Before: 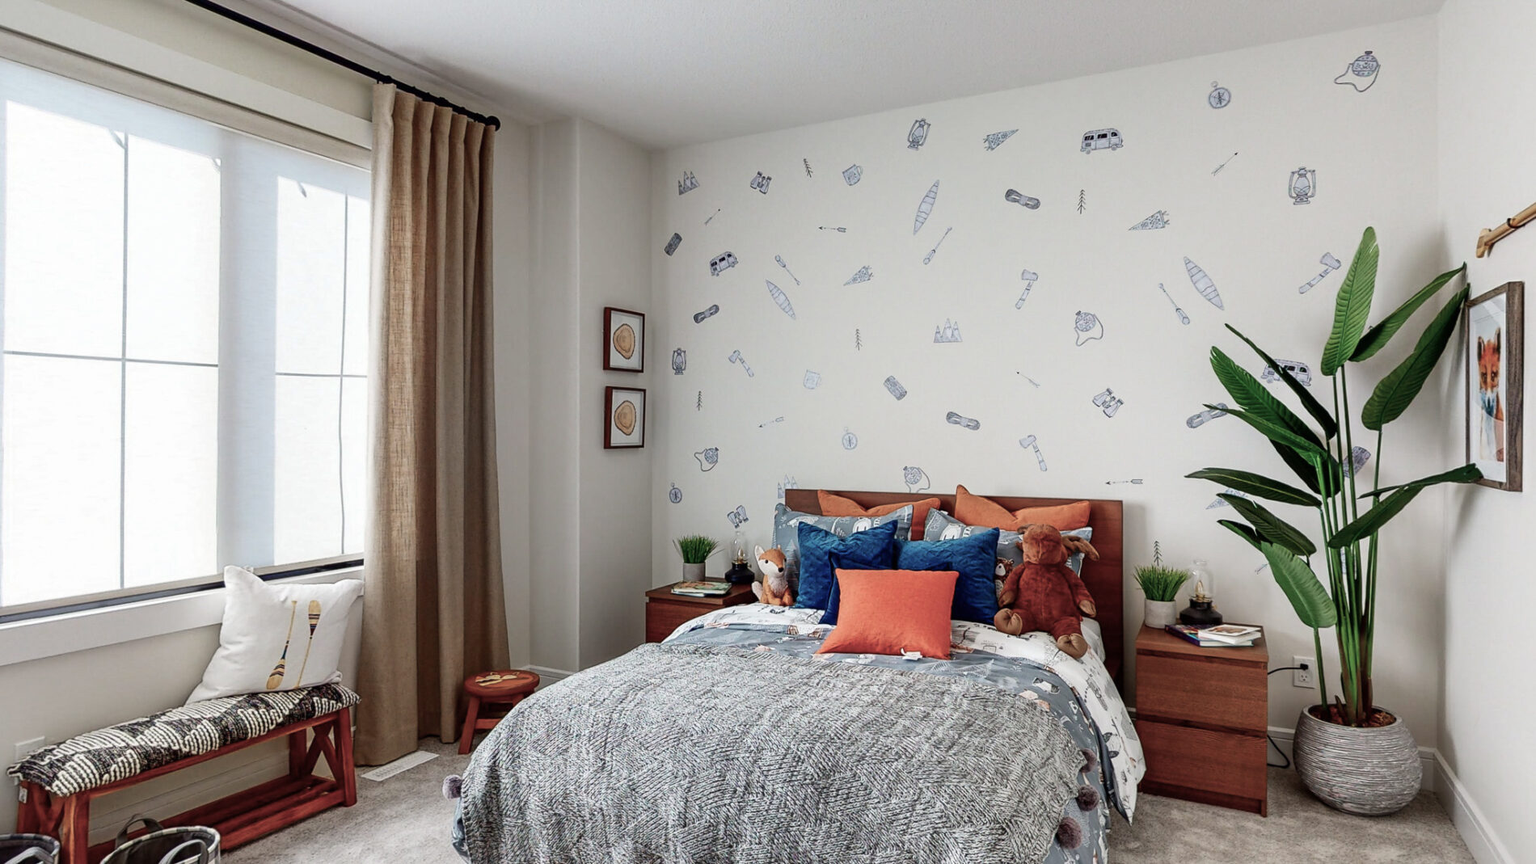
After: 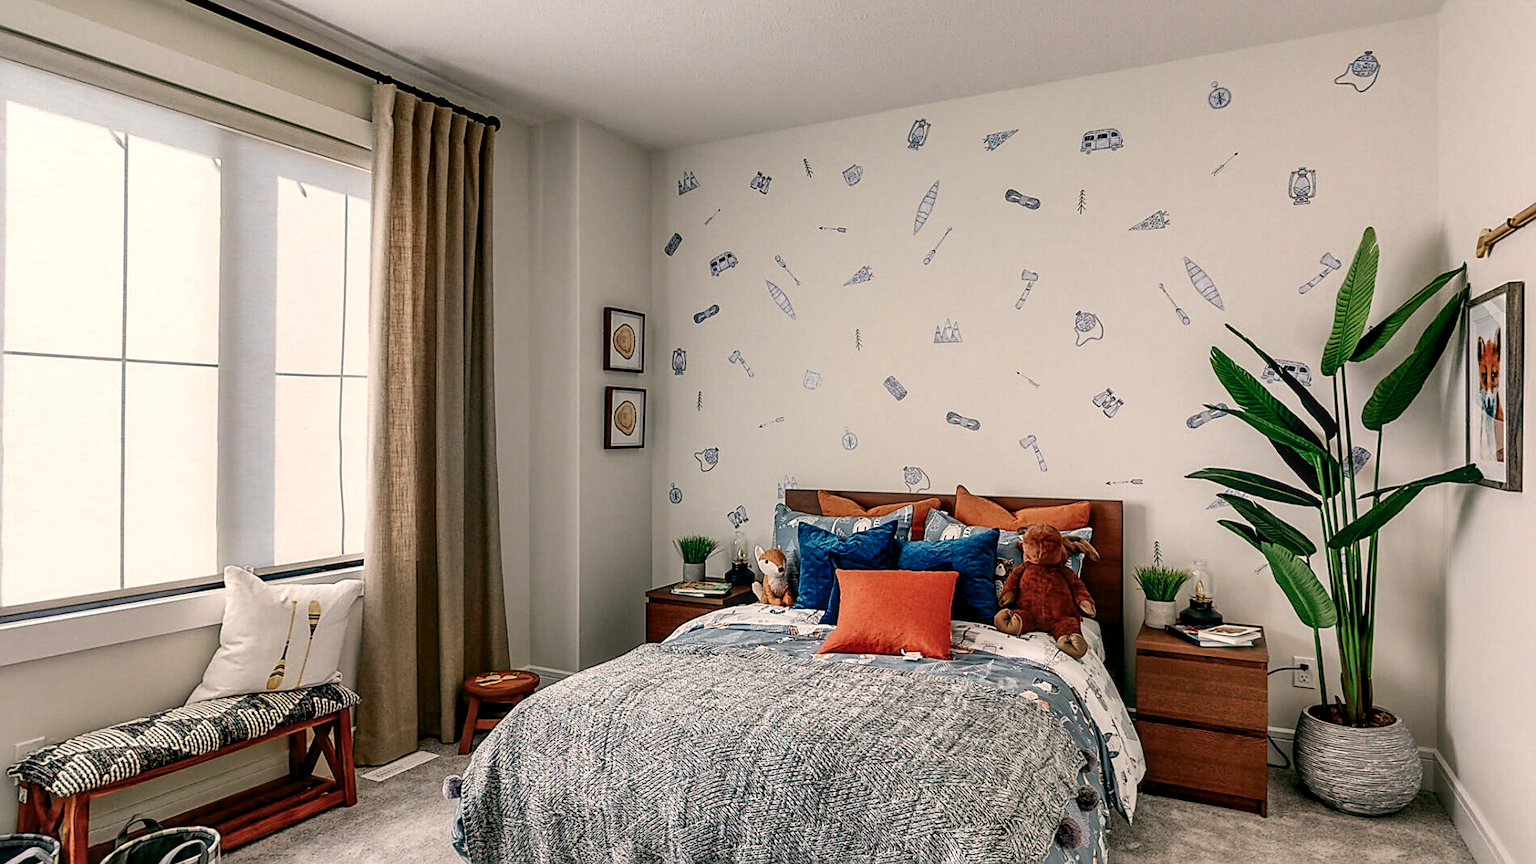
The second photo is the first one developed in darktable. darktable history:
color balance rgb: shadows lift › chroma 0.915%, shadows lift › hue 114.79°, power › luminance -3.574%, power › hue 144.73°, highlights gain › chroma 3.135%, highlights gain › hue 56.49°, global offset › luminance -0.319%, global offset › chroma 0.118%, global offset › hue 163.09°, perceptual saturation grading › global saturation 9.813%, global vibrance 15.974%, saturation formula JzAzBz (2021)
shadows and highlights: shadows 73.24, highlights -26.08, soften with gaussian
local contrast: on, module defaults
sharpen: on, module defaults
tone equalizer: edges refinement/feathering 500, mask exposure compensation -1.57 EV, preserve details no
